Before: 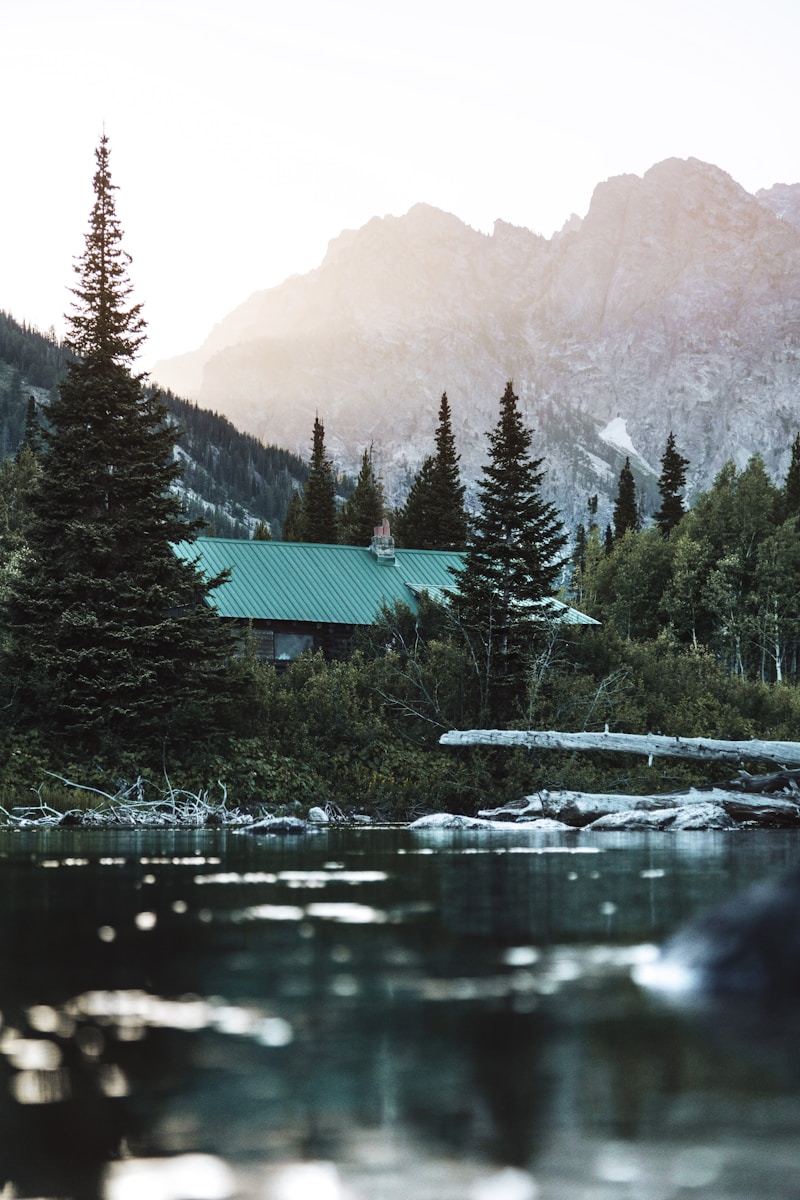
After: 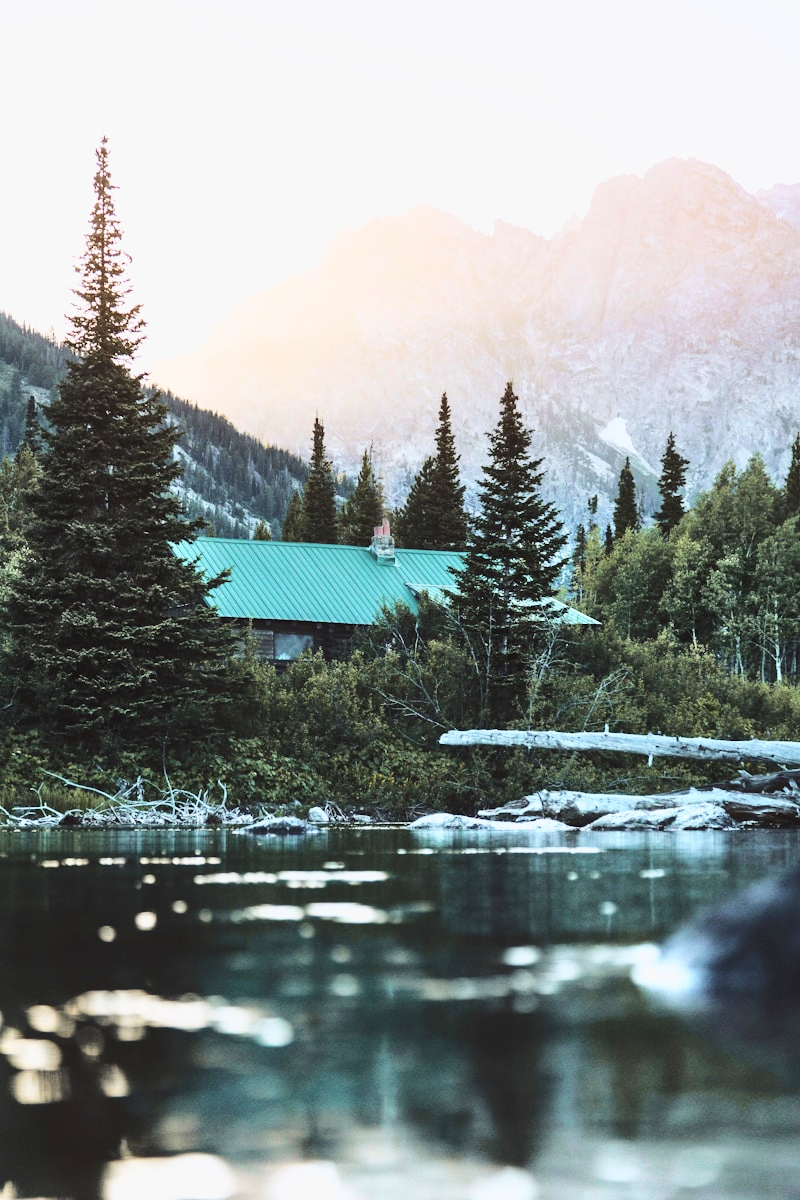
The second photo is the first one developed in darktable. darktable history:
base curve: curves: ch0 [(0, 0) (0.025, 0.046) (0.112, 0.277) (0.467, 0.74) (0.814, 0.929) (1, 0.942)]
color correction: saturation 1.11
